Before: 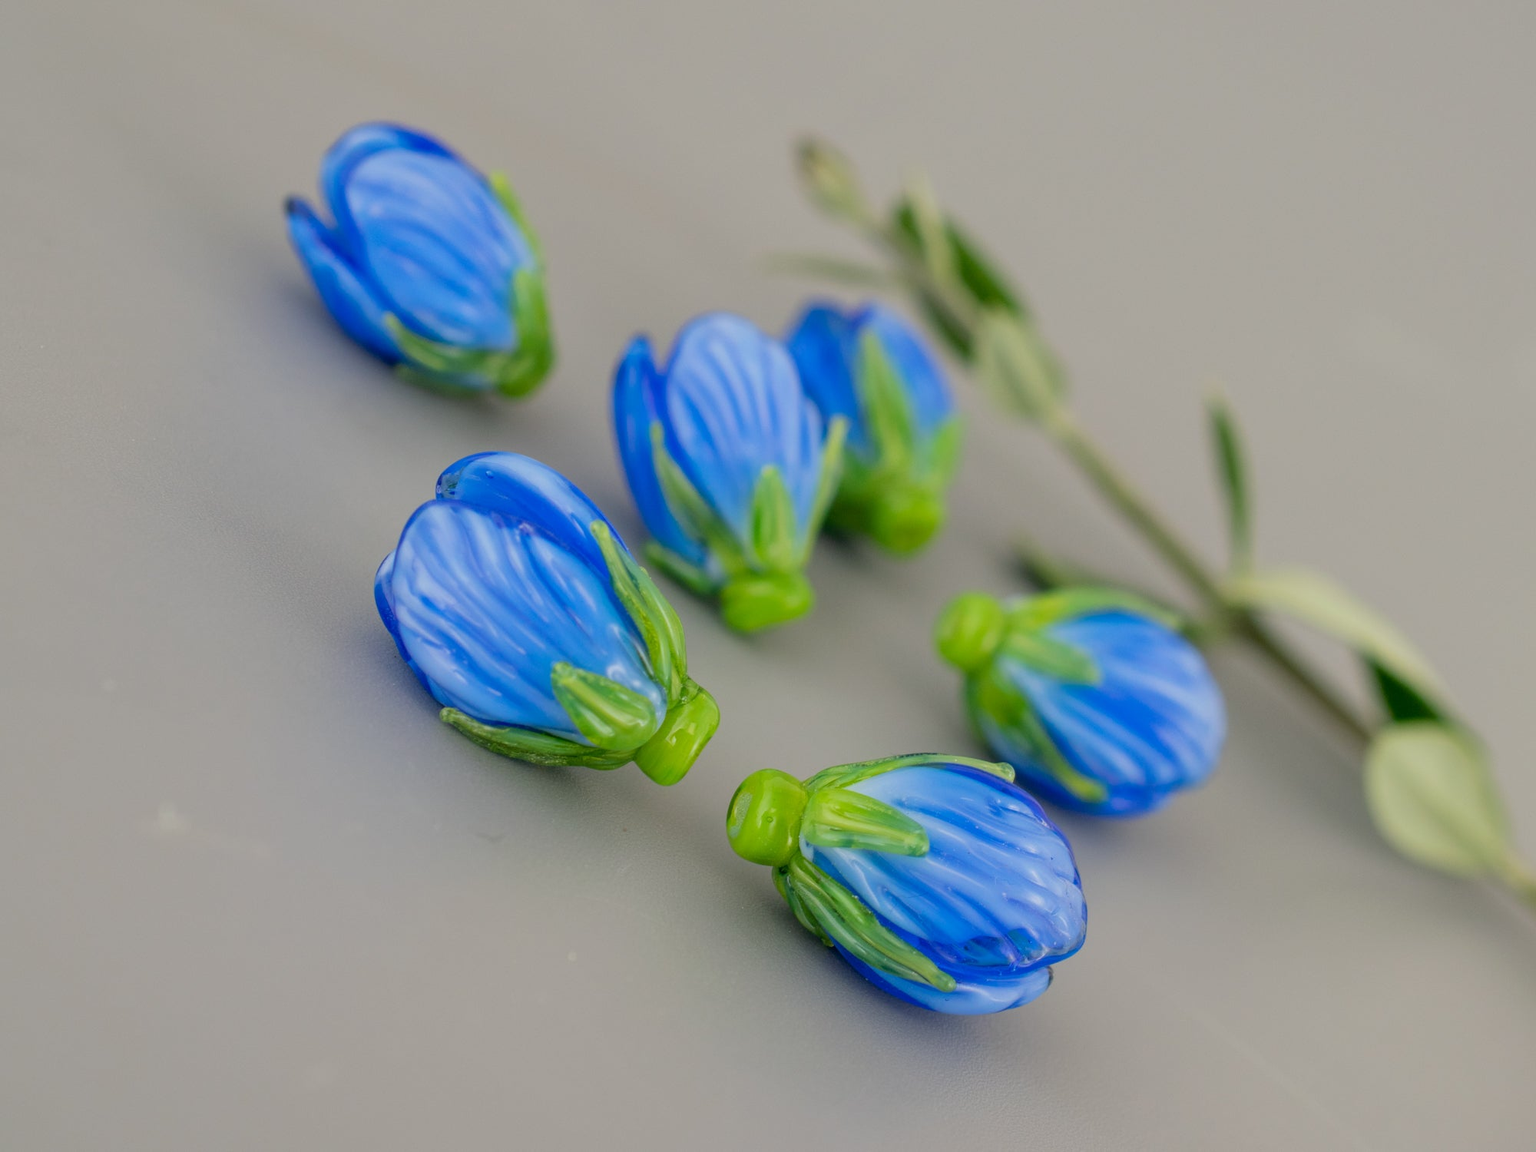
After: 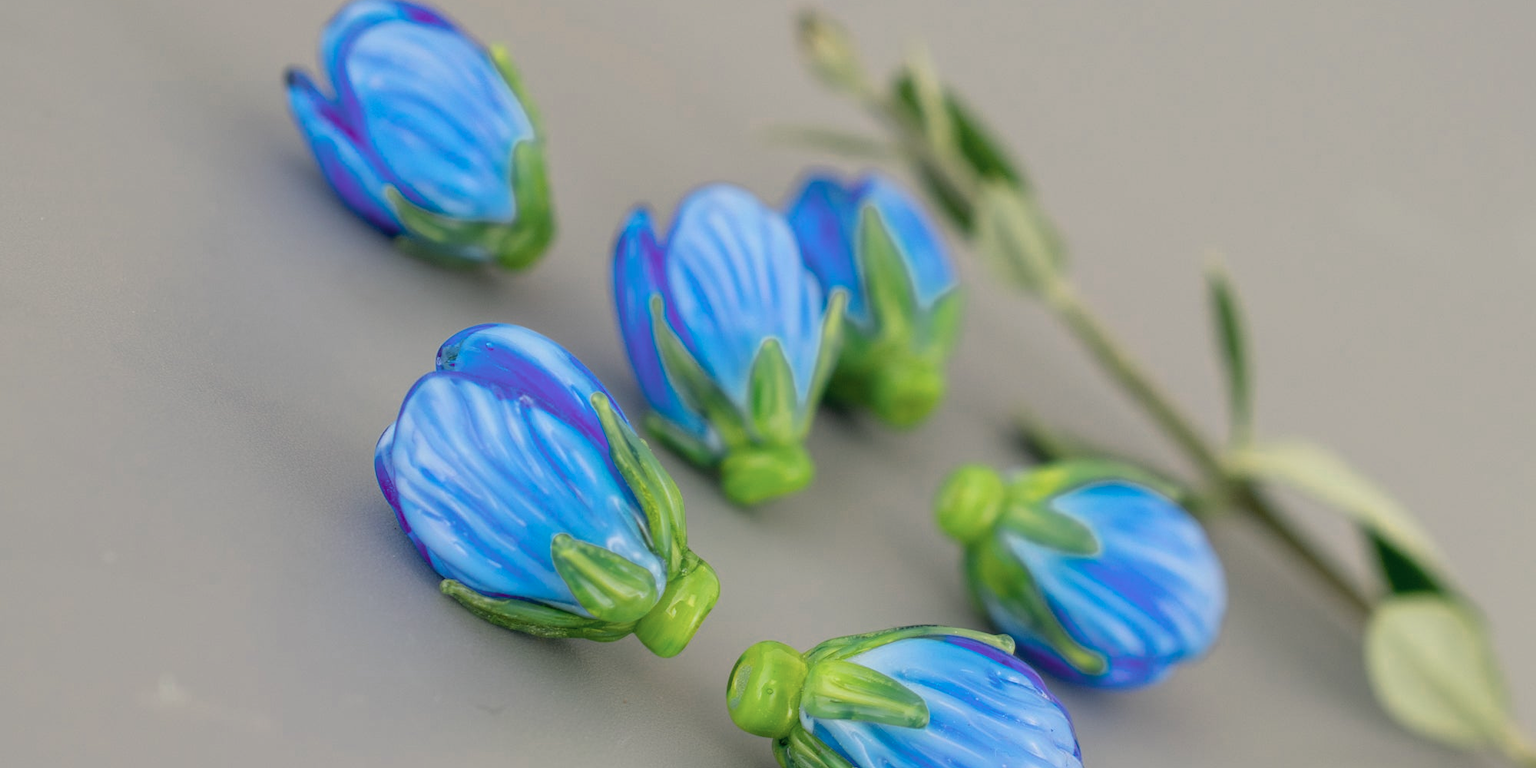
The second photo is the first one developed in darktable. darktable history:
color zones: curves: ch0 [(0.018, 0.548) (0.197, 0.654) (0.425, 0.447) (0.605, 0.658) (0.732, 0.579)]; ch1 [(0.105, 0.531) (0.224, 0.531) (0.386, 0.39) (0.618, 0.456) (0.732, 0.456) (0.956, 0.421)]; ch2 [(0.039, 0.583) (0.215, 0.465) (0.399, 0.544) (0.465, 0.548) (0.614, 0.447) (0.724, 0.43) (0.882, 0.623) (0.956, 0.632)]
crop: top 11.166%, bottom 22.168%
